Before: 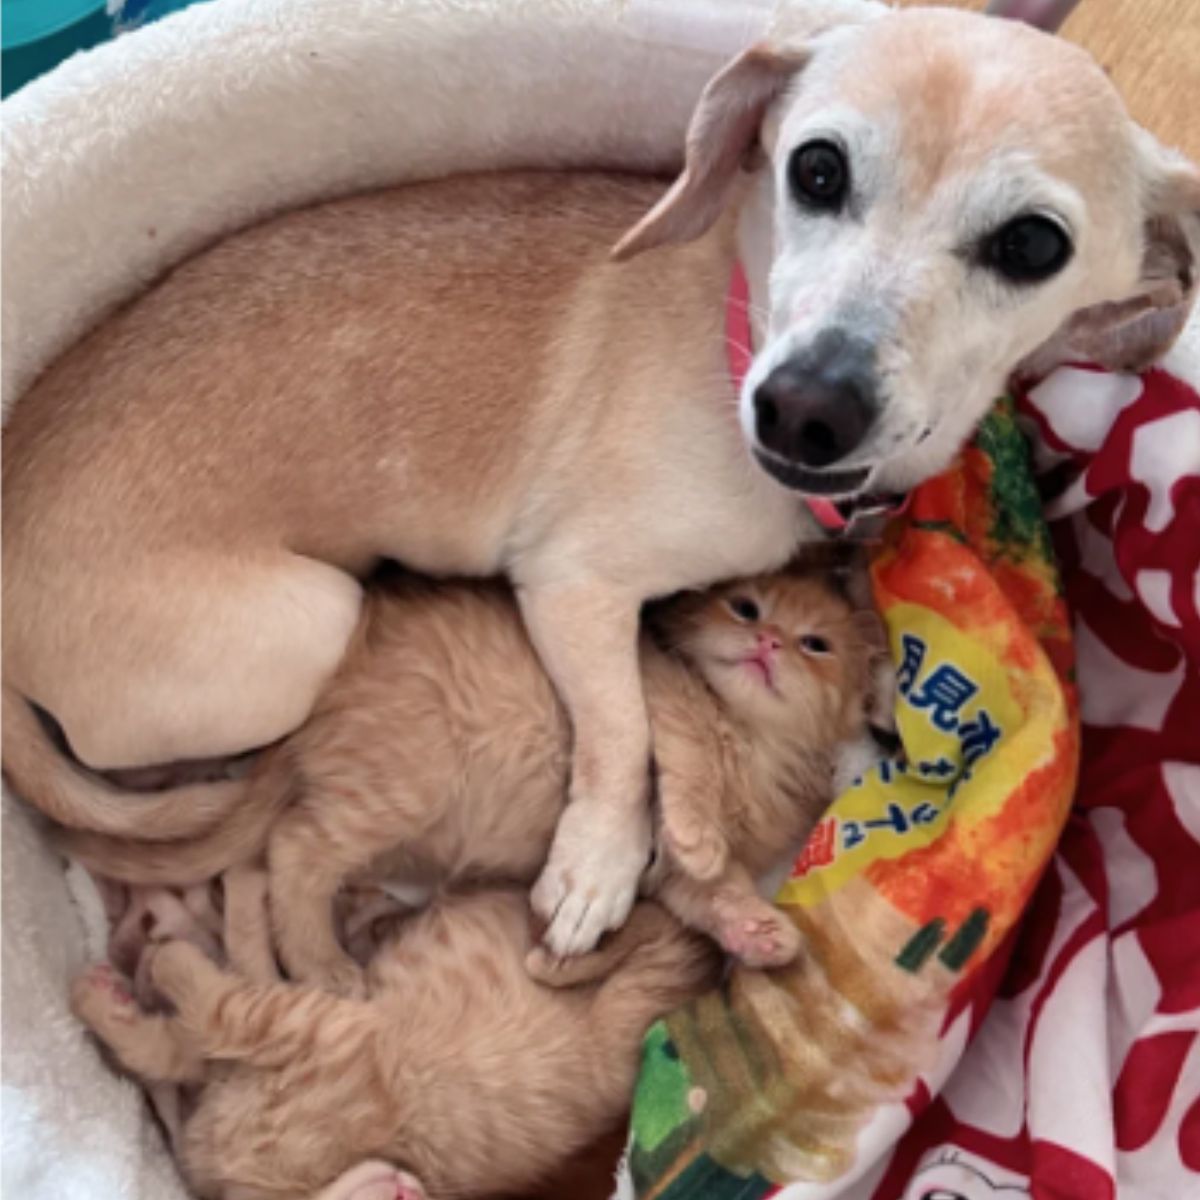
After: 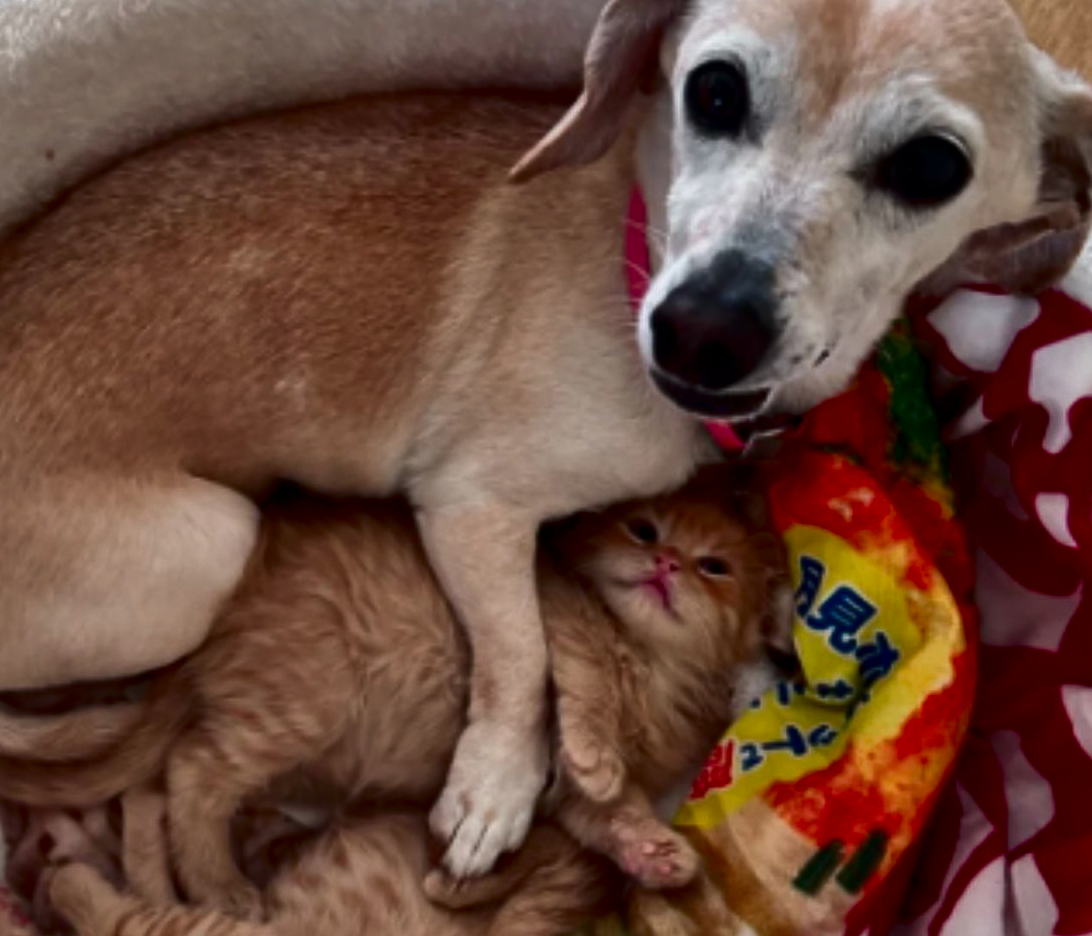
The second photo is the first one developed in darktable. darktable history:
crop: left 8.533%, top 6.563%, bottom 15.357%
shadows and highlights: soften with gaussian
contrast brightness saturation: brightness -0.527
